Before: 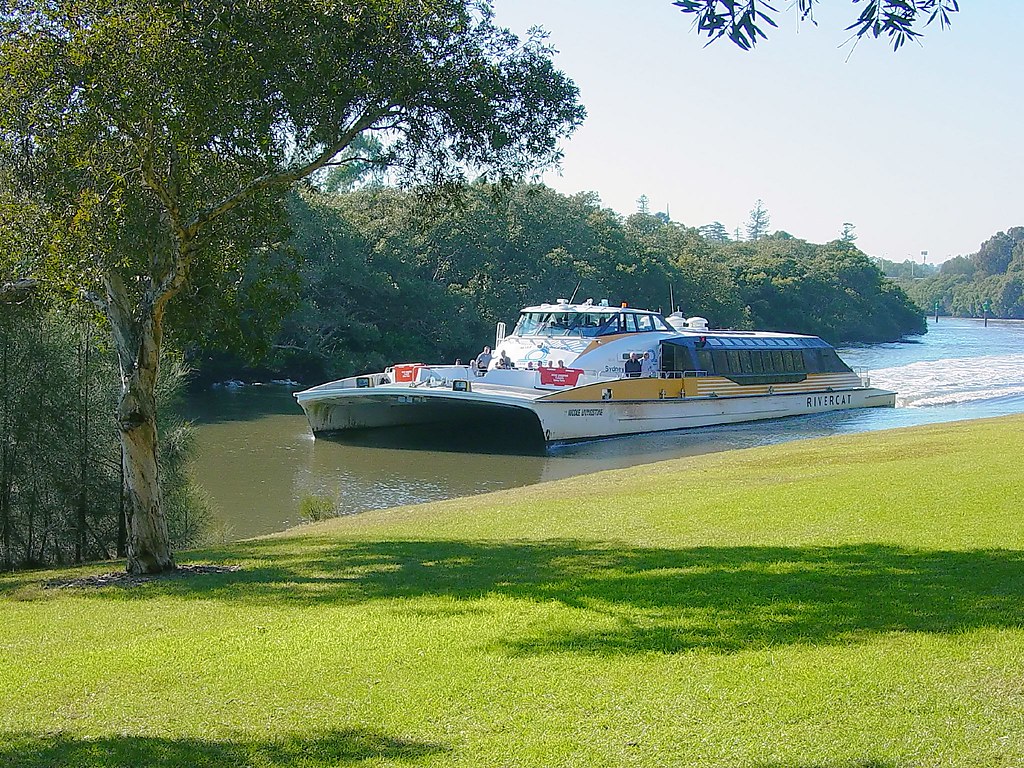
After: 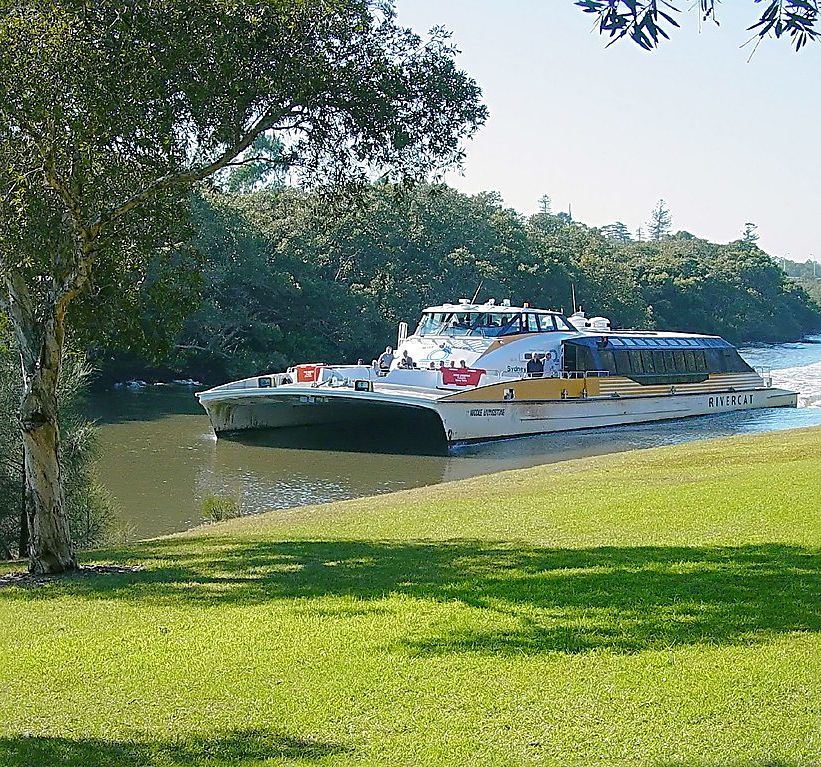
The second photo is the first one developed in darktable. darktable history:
crop and rotate: left 9.597%, right 10.195%
sharpen: radius 3.119
